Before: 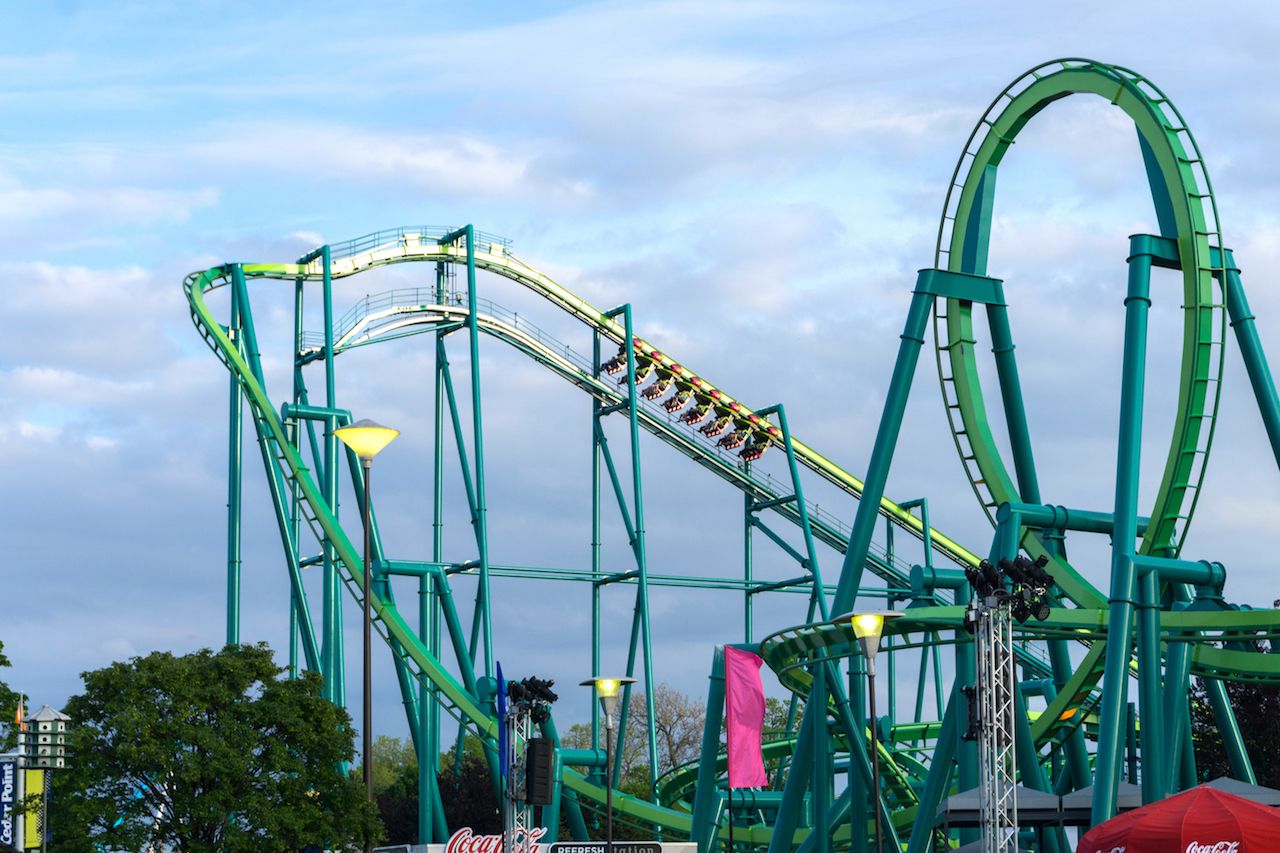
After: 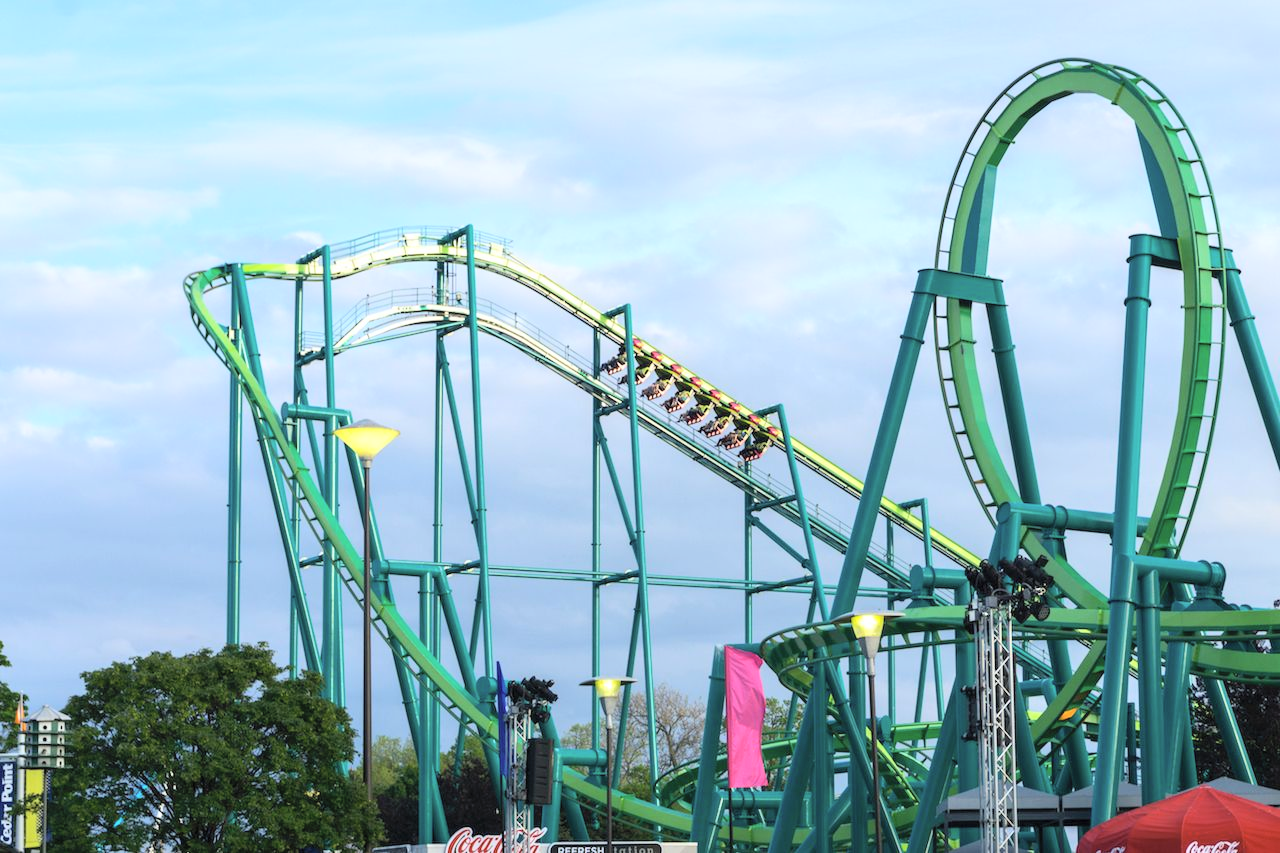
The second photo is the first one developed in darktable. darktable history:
contrast brightness saturation: contrast 0.138, brightness 0.22
